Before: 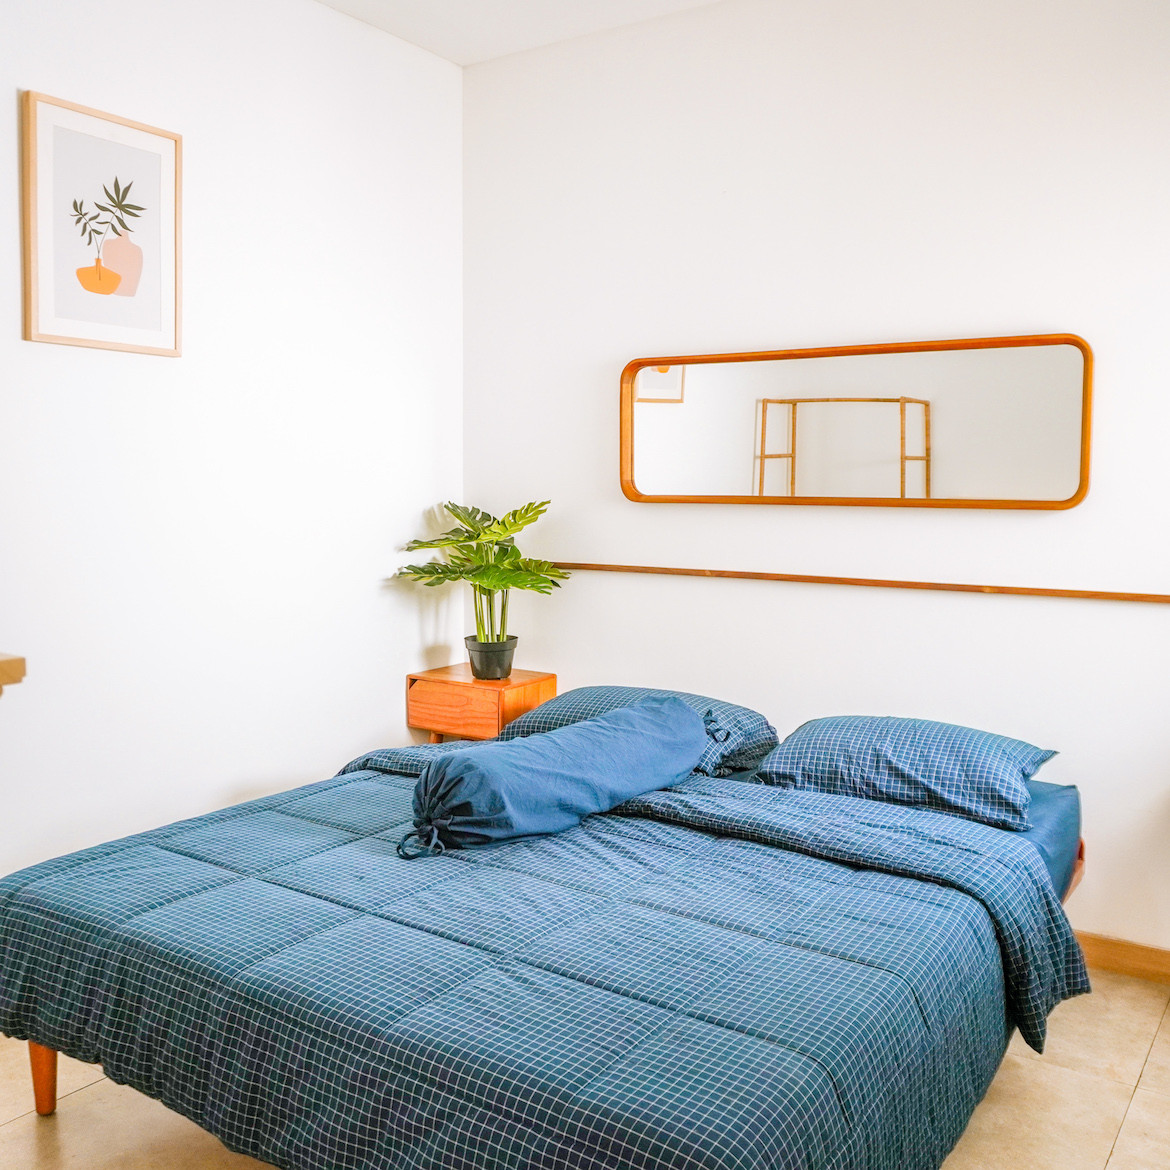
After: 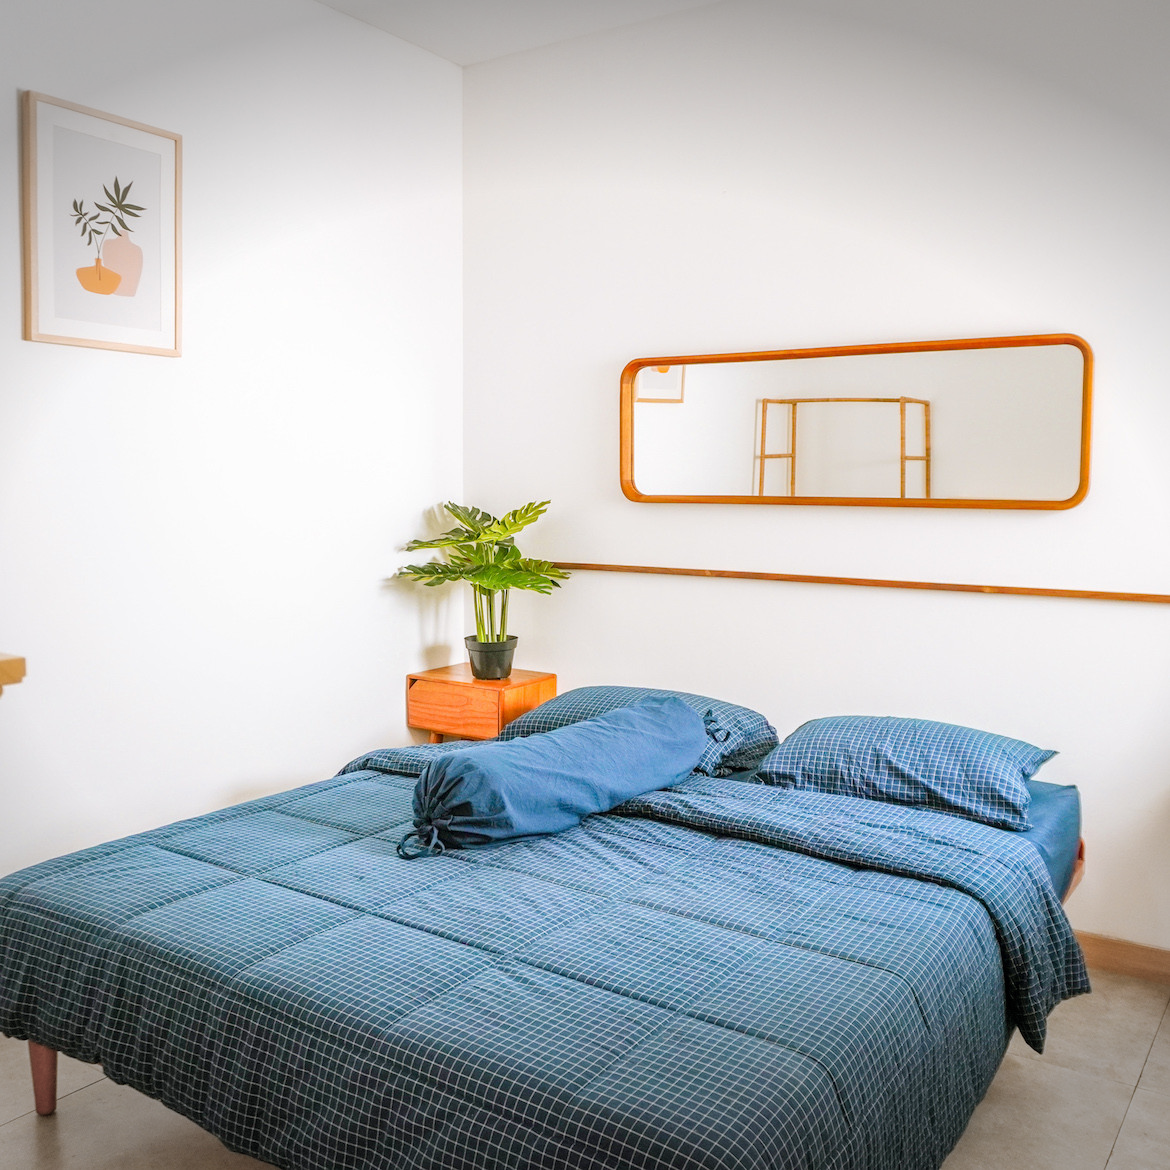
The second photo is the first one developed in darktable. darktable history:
vignetting: fall-off start 100.09%, width/height ratio 1.322
